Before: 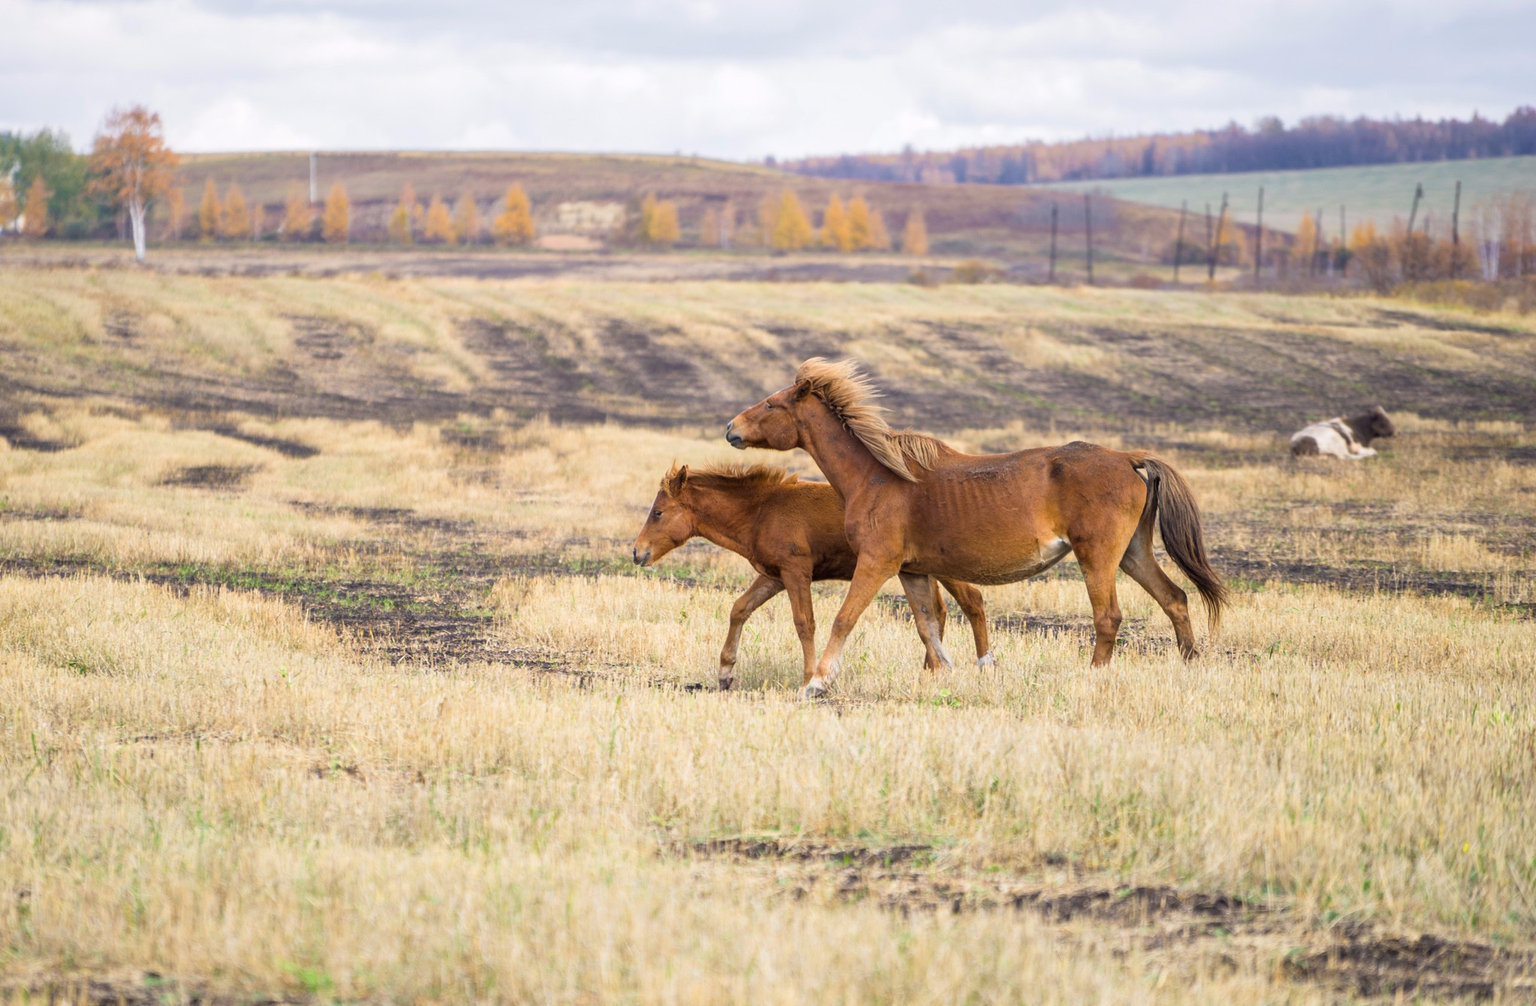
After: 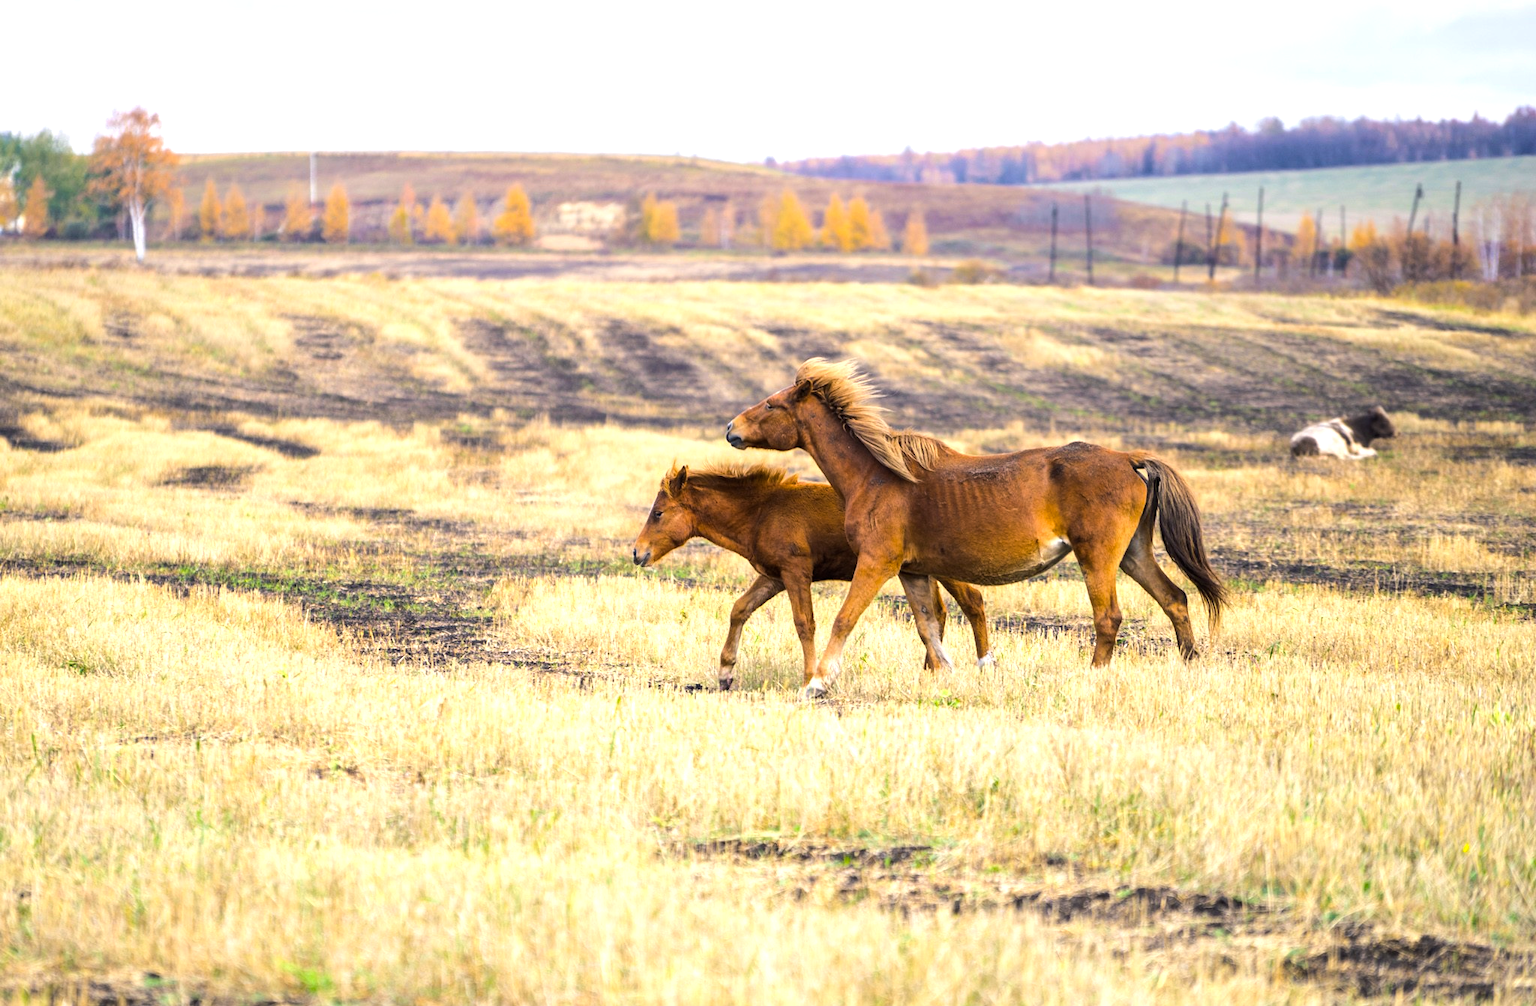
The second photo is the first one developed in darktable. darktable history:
color balance rgb: shadows lift › chroma 3.053%, shadows lift › hue 243°, perceptual saturation grading › global saturation 10.505%, perceptual brilliance grading › highlights 17.676%, perceptual brilliance grading › mid-tones 32.336%, perceptual brilliance grading › shadows -31.702%, global vibrance 25.101%
